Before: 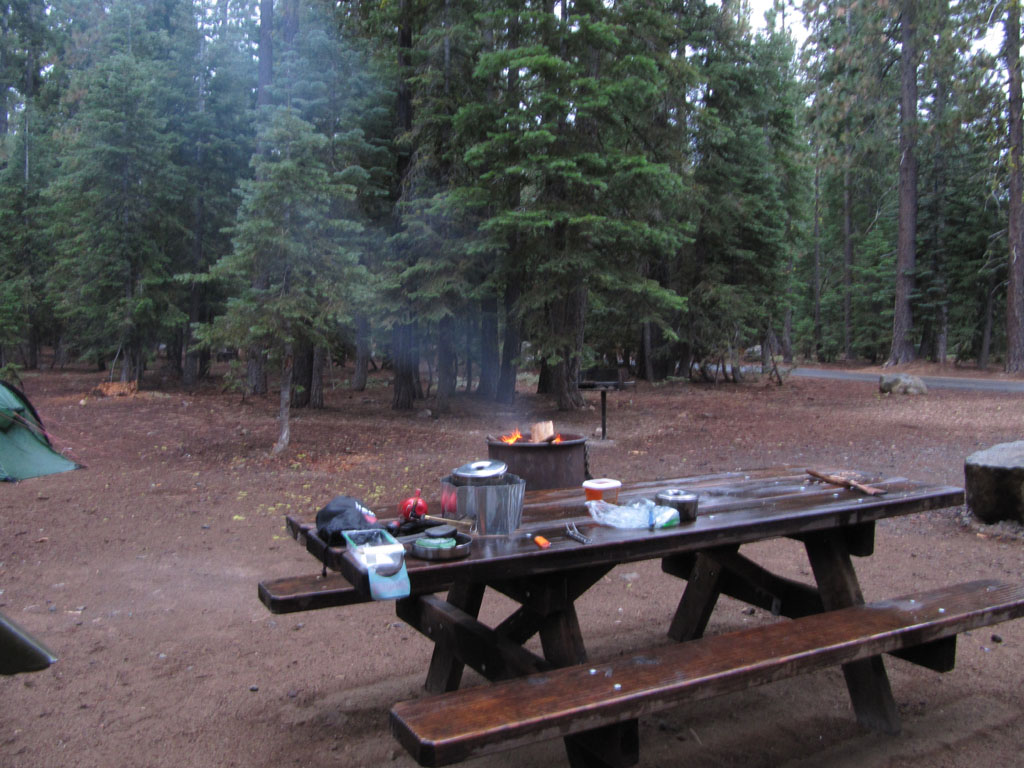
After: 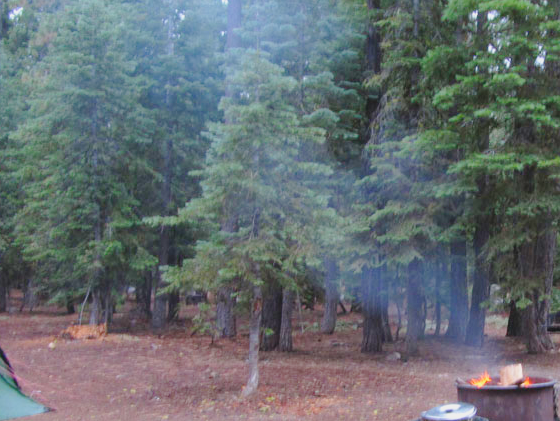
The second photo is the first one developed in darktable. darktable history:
color balance rgb: contrast -30%
crop and rotate: left 3.047%, top 7.509%, right 42.236%, bottom 37.598%
base curve: curves: ch0 [(0, 0) (0.028, 0.03) (0.121, 0.232) (0.46, 0.748) (0.859, 0.968) (1, 1)], preserve colors none
